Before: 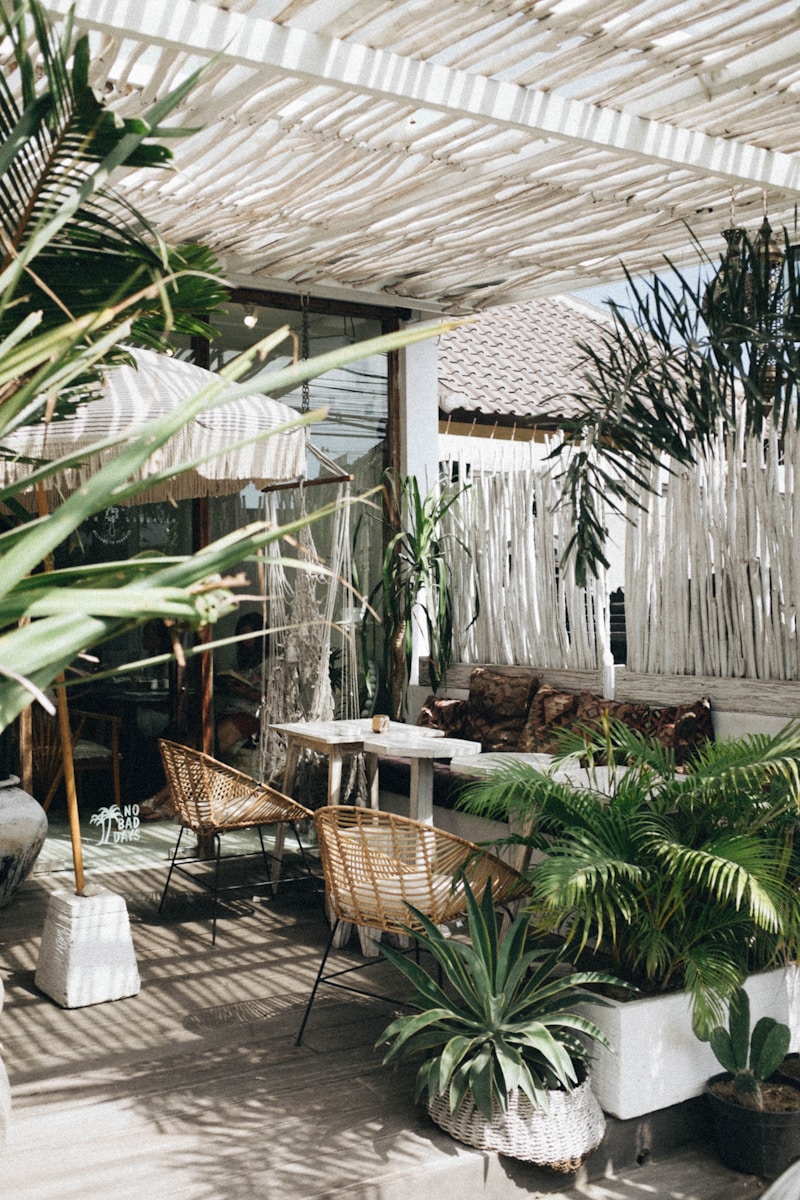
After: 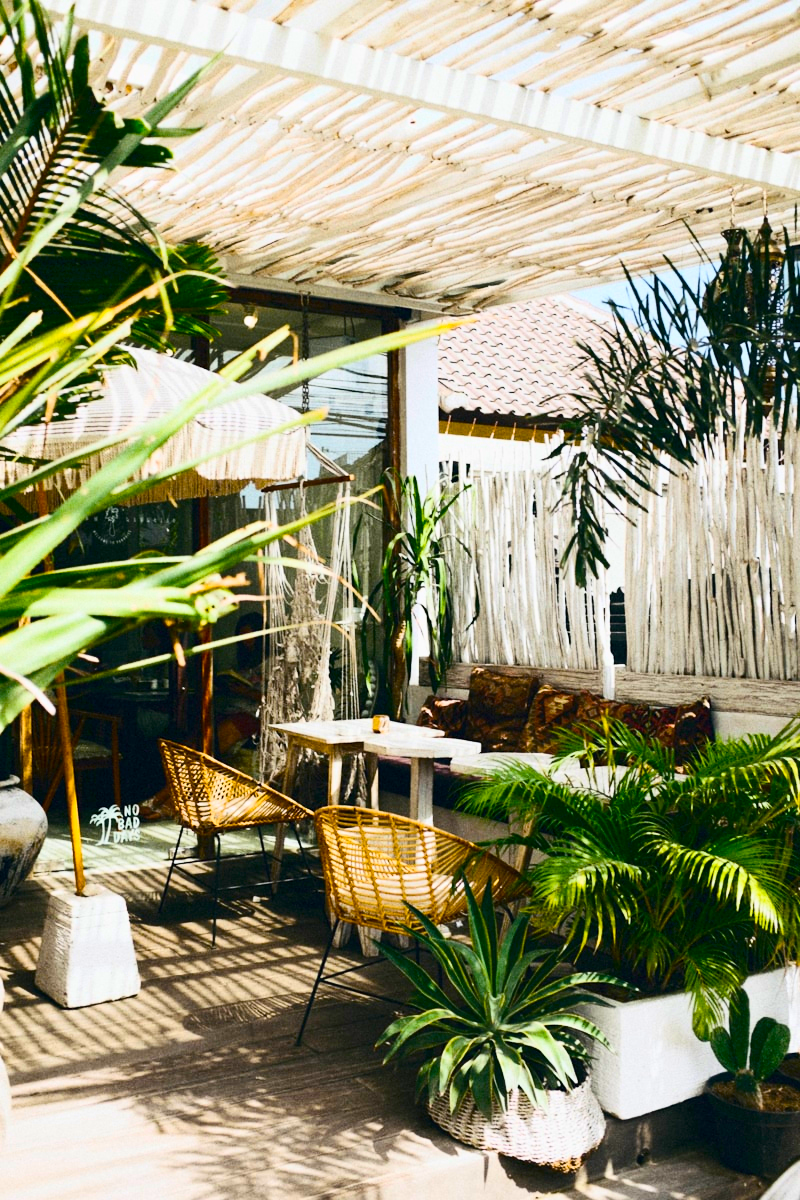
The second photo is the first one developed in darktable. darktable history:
contrast brightness saturation: contrast 0.39, brightness 0.1
color balance: input saturation 134.34%, contrast -10.04%, contrast fulcrum 19.67%, output saturation 133.51%
color balance rgb: perceptual saturation grading › global saturation 20%, global vibrance 20%
